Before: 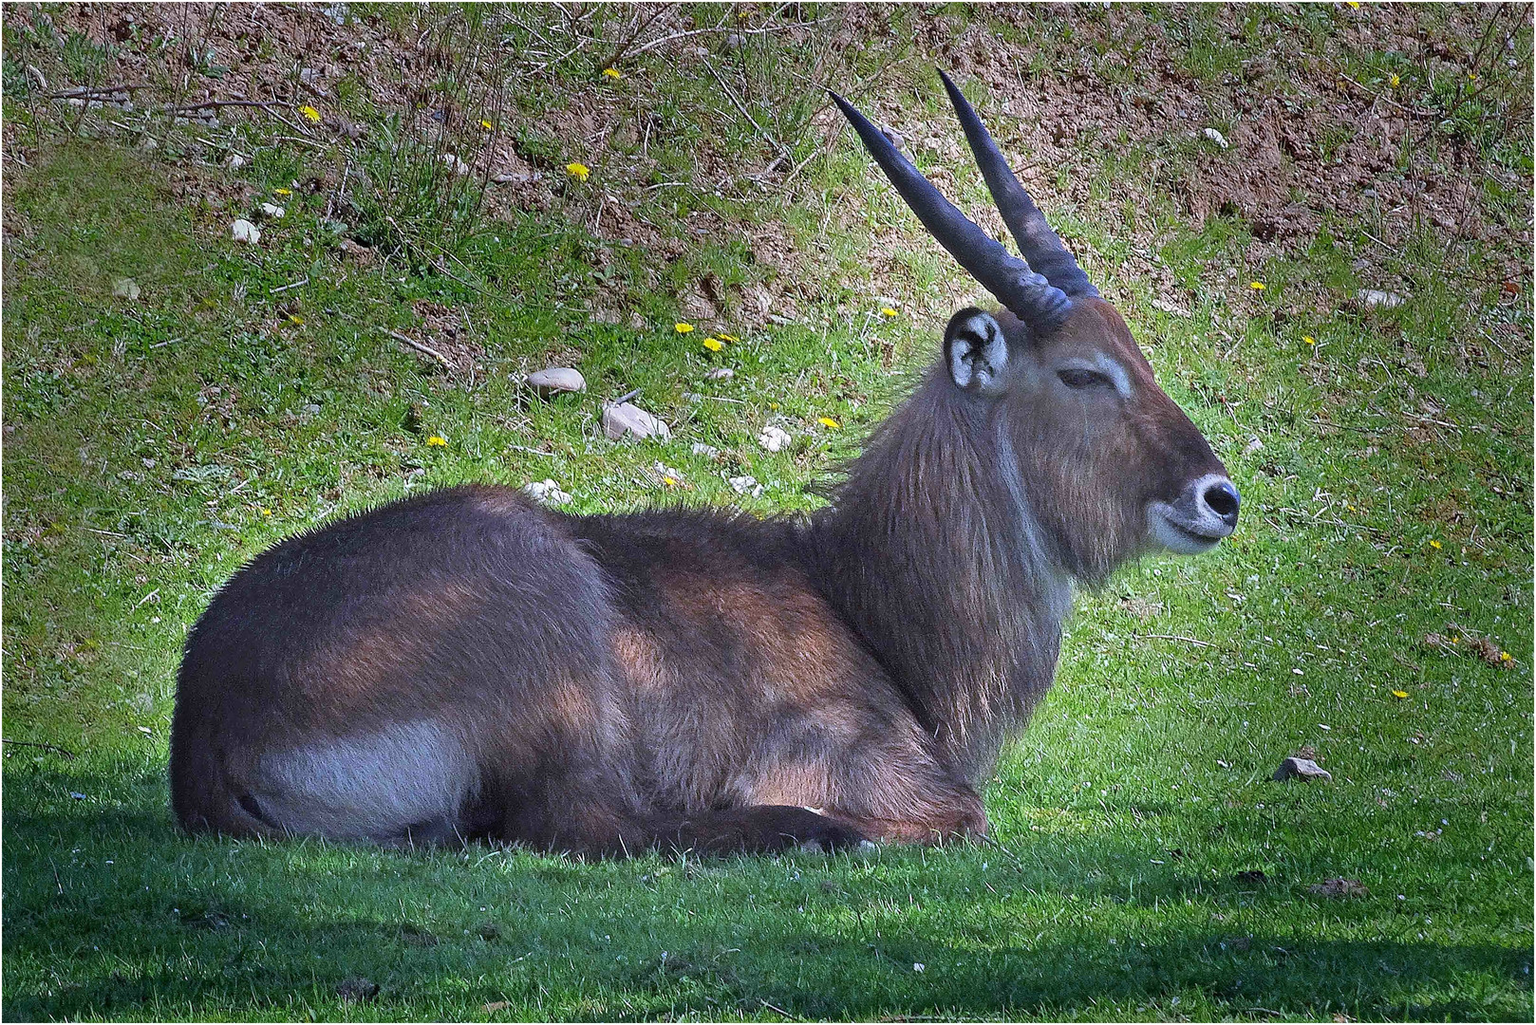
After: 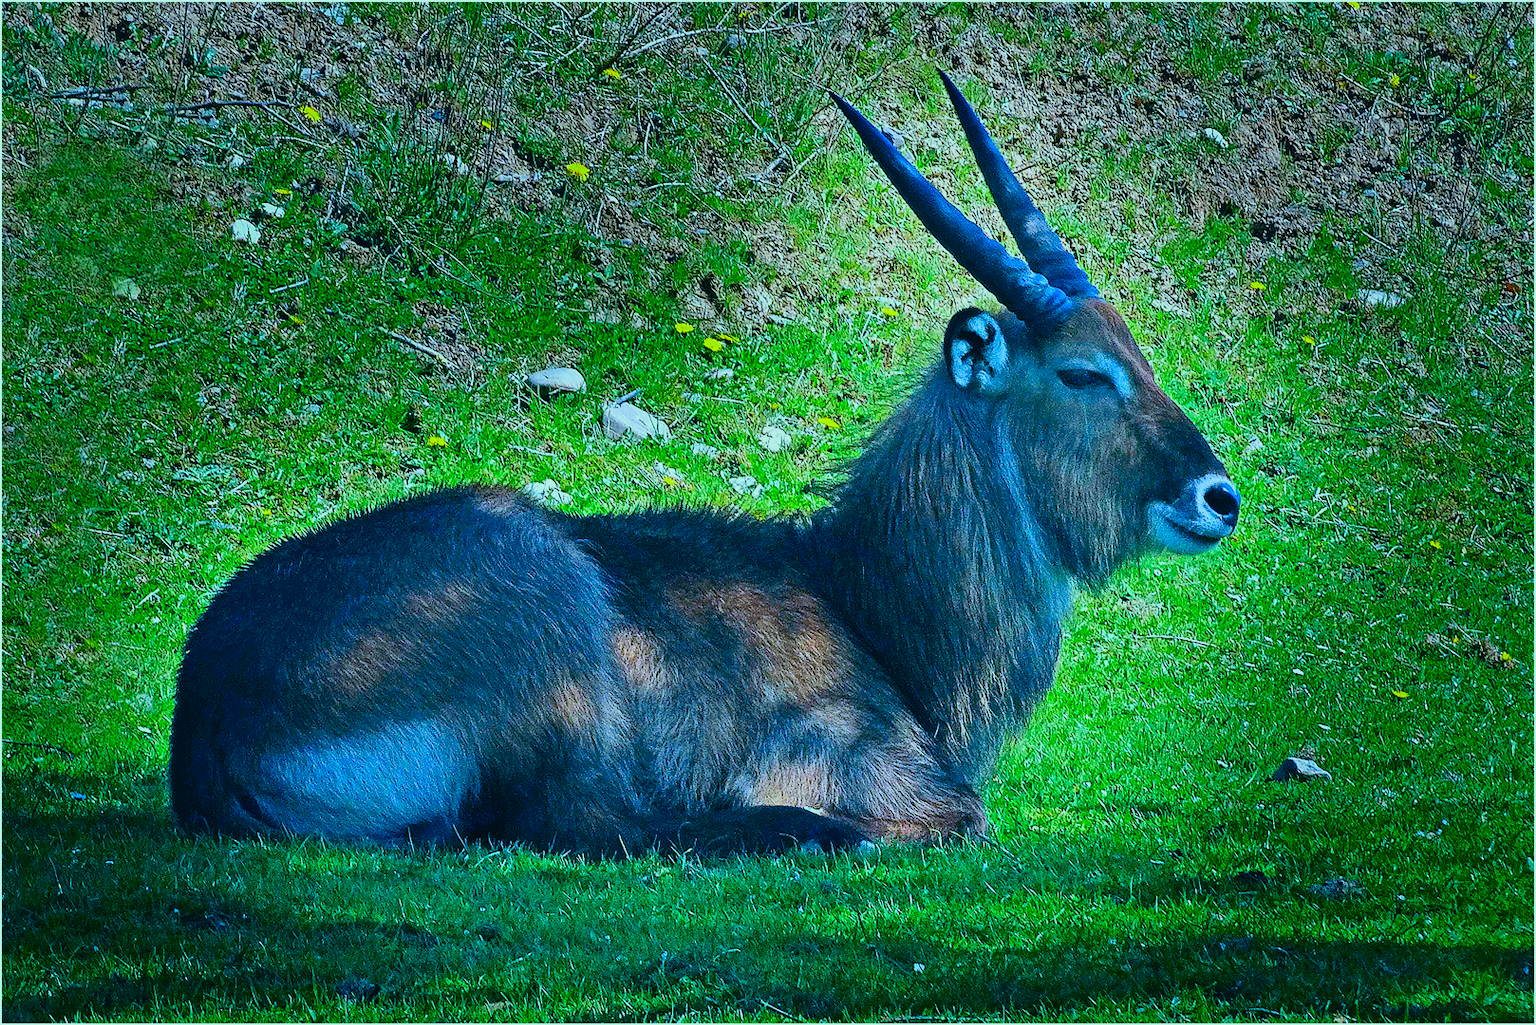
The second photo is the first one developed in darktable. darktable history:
white balance: red 0.967, blue 1.049
contrast brightness saturation: contrast 0.26, brightness 0.02, saturation 0.87
color correction: highlights a* -20.08, highlights b* 9.8, shadows a* -20.4, shadows b* -10.76
filmic rgb: black relative exposure -7.65 EV, white relative exposure 4.56 EV, hardness 3.61
